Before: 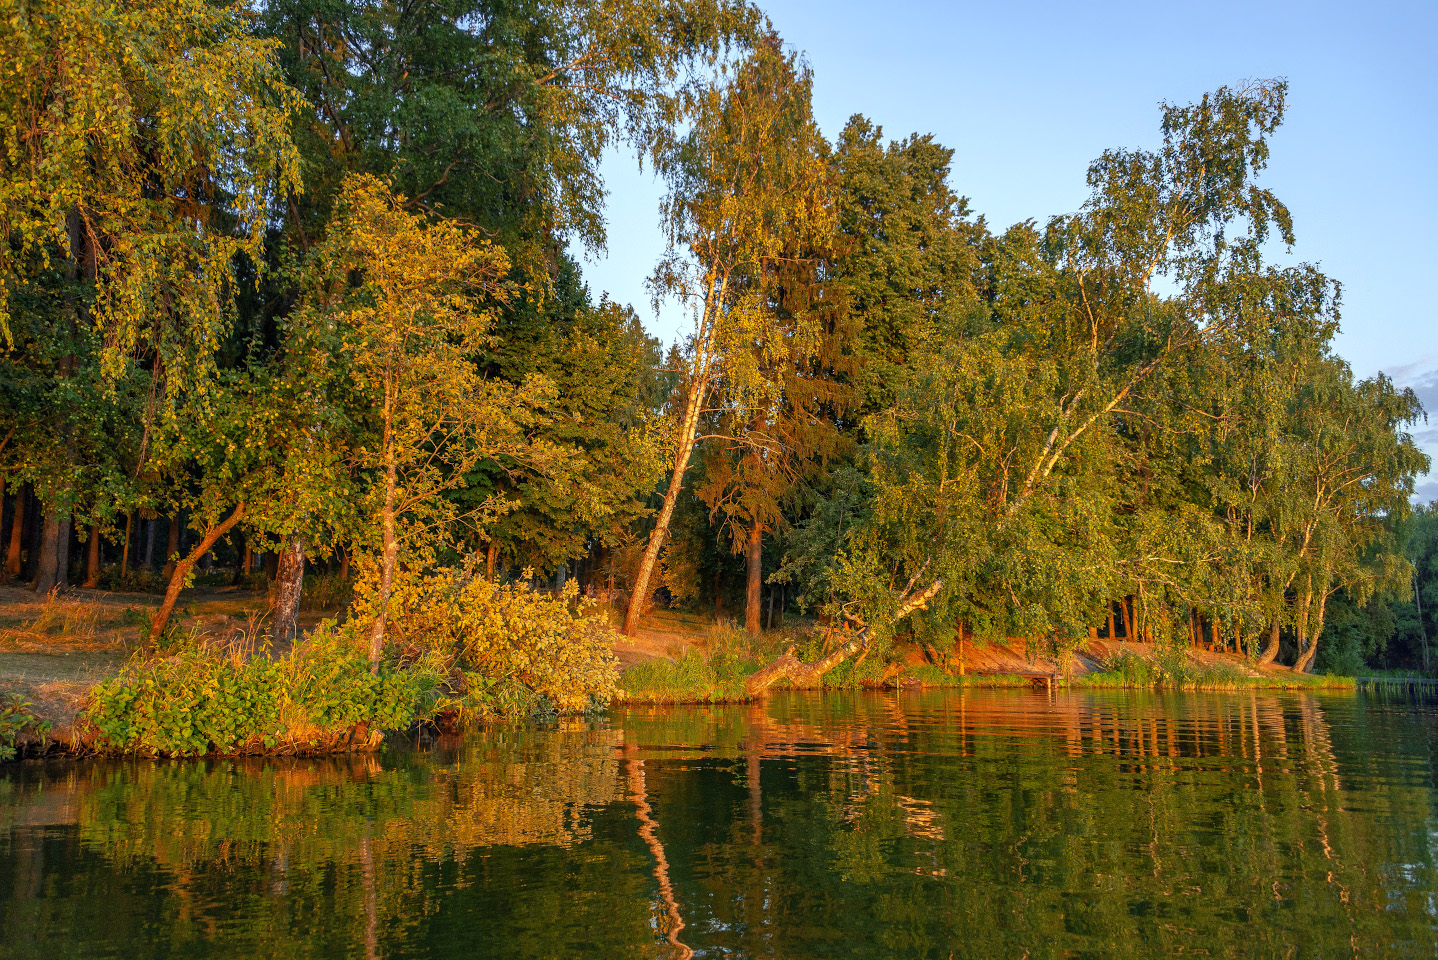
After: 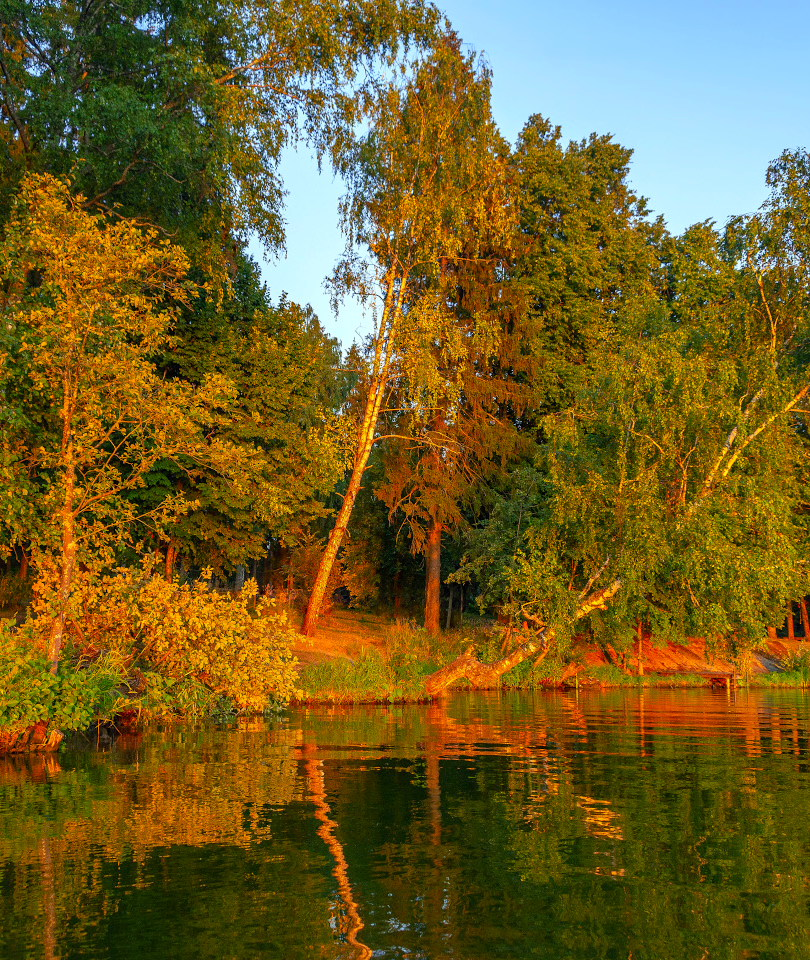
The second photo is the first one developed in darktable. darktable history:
color correction: highlights b* 0.057, saturation 1.37
crop and rotate: left 22.334%, right 21.331%
